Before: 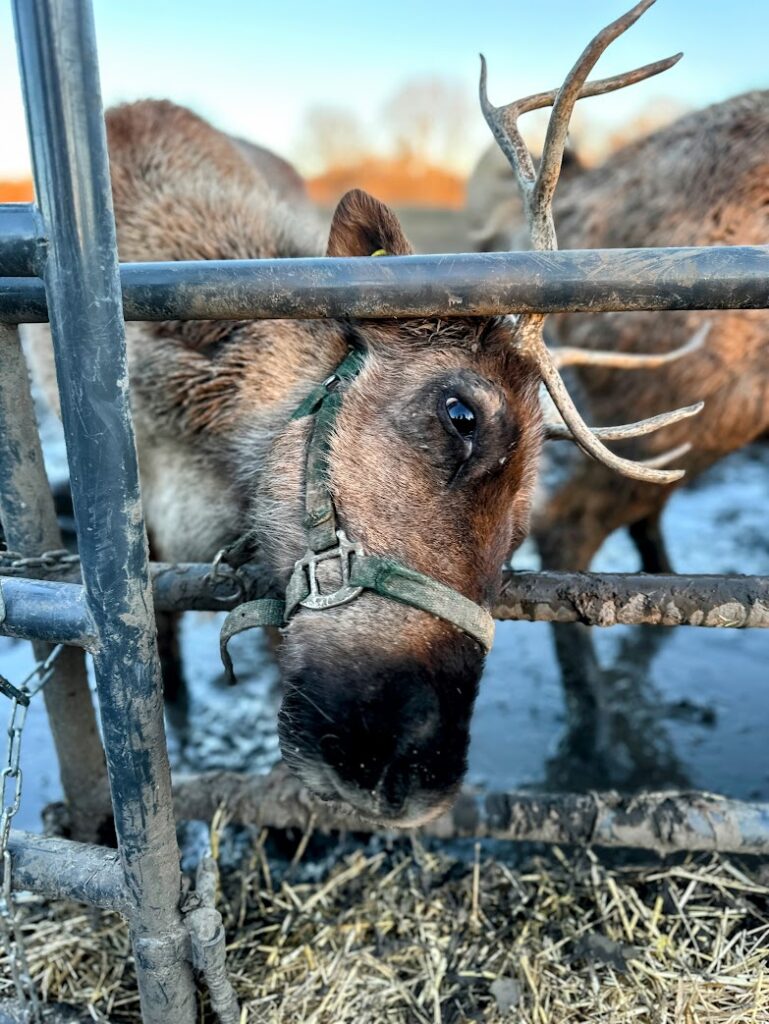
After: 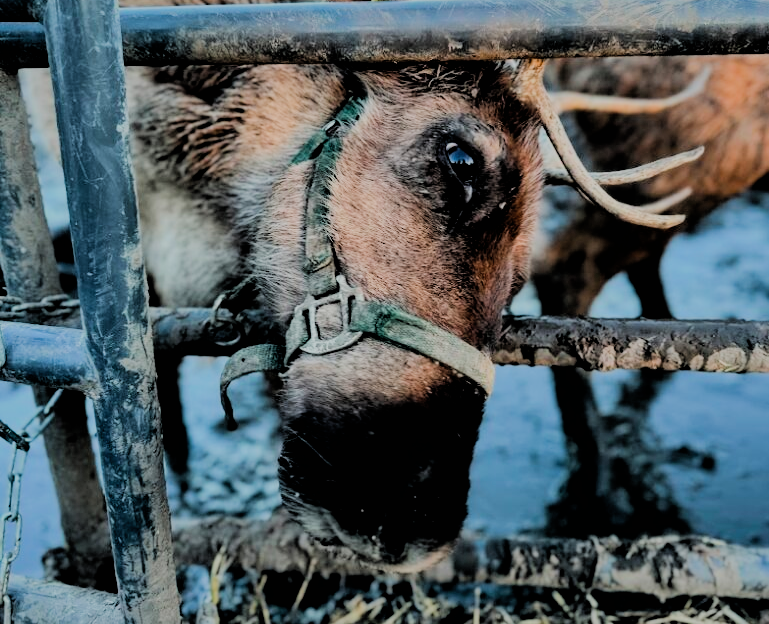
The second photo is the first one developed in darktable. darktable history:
shadows and highlights: shadows 29.96
crop and rotate: top 24.998%, bottom 14.038%
filmic rgb: black relative exposure -3.11 EV, white relative exposure 7.07 EV, hardness 1.48, contrast 1.349
